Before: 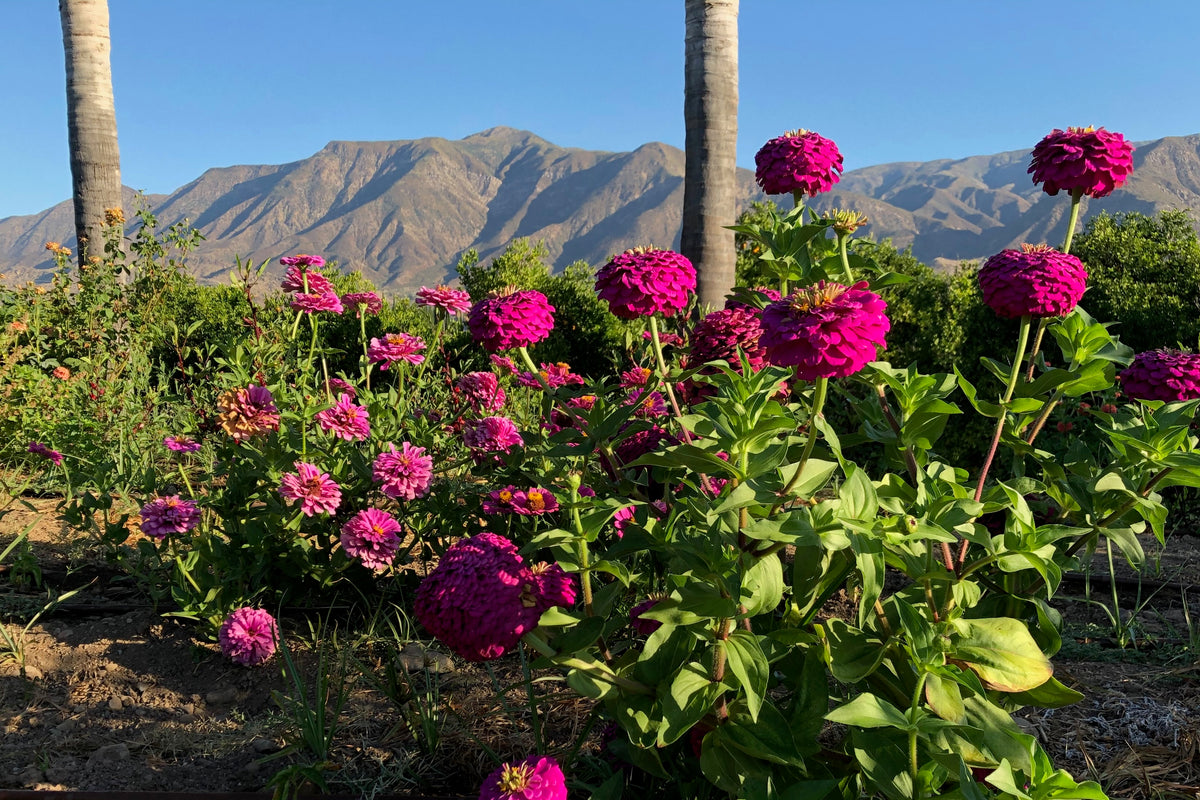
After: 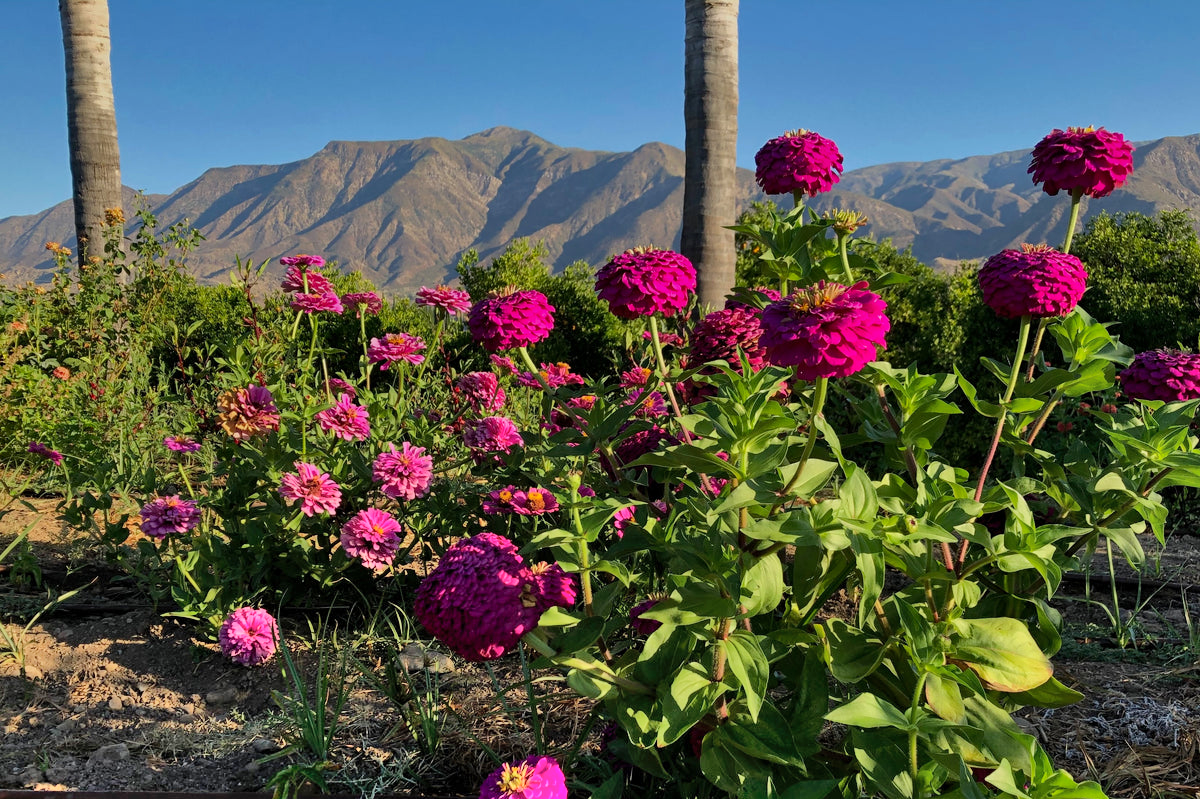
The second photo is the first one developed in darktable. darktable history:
crop: bottom 0.078%
shadows and highlights: shadows 81.21, white point adjustment -9, highlights -61.44, soften with gaussian
